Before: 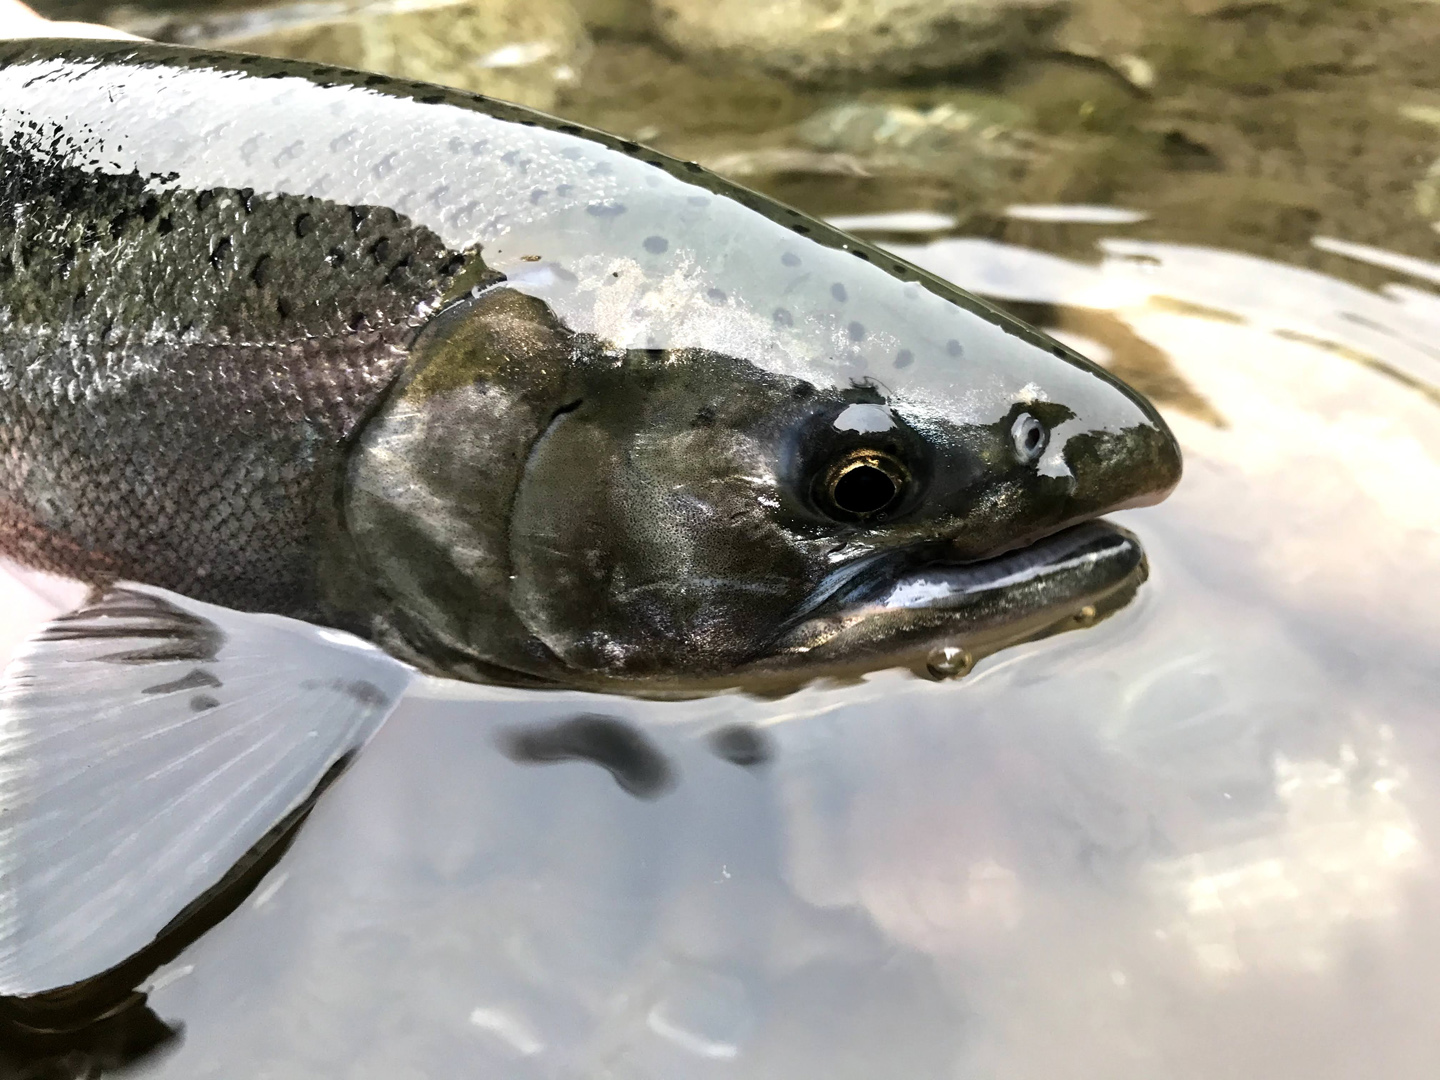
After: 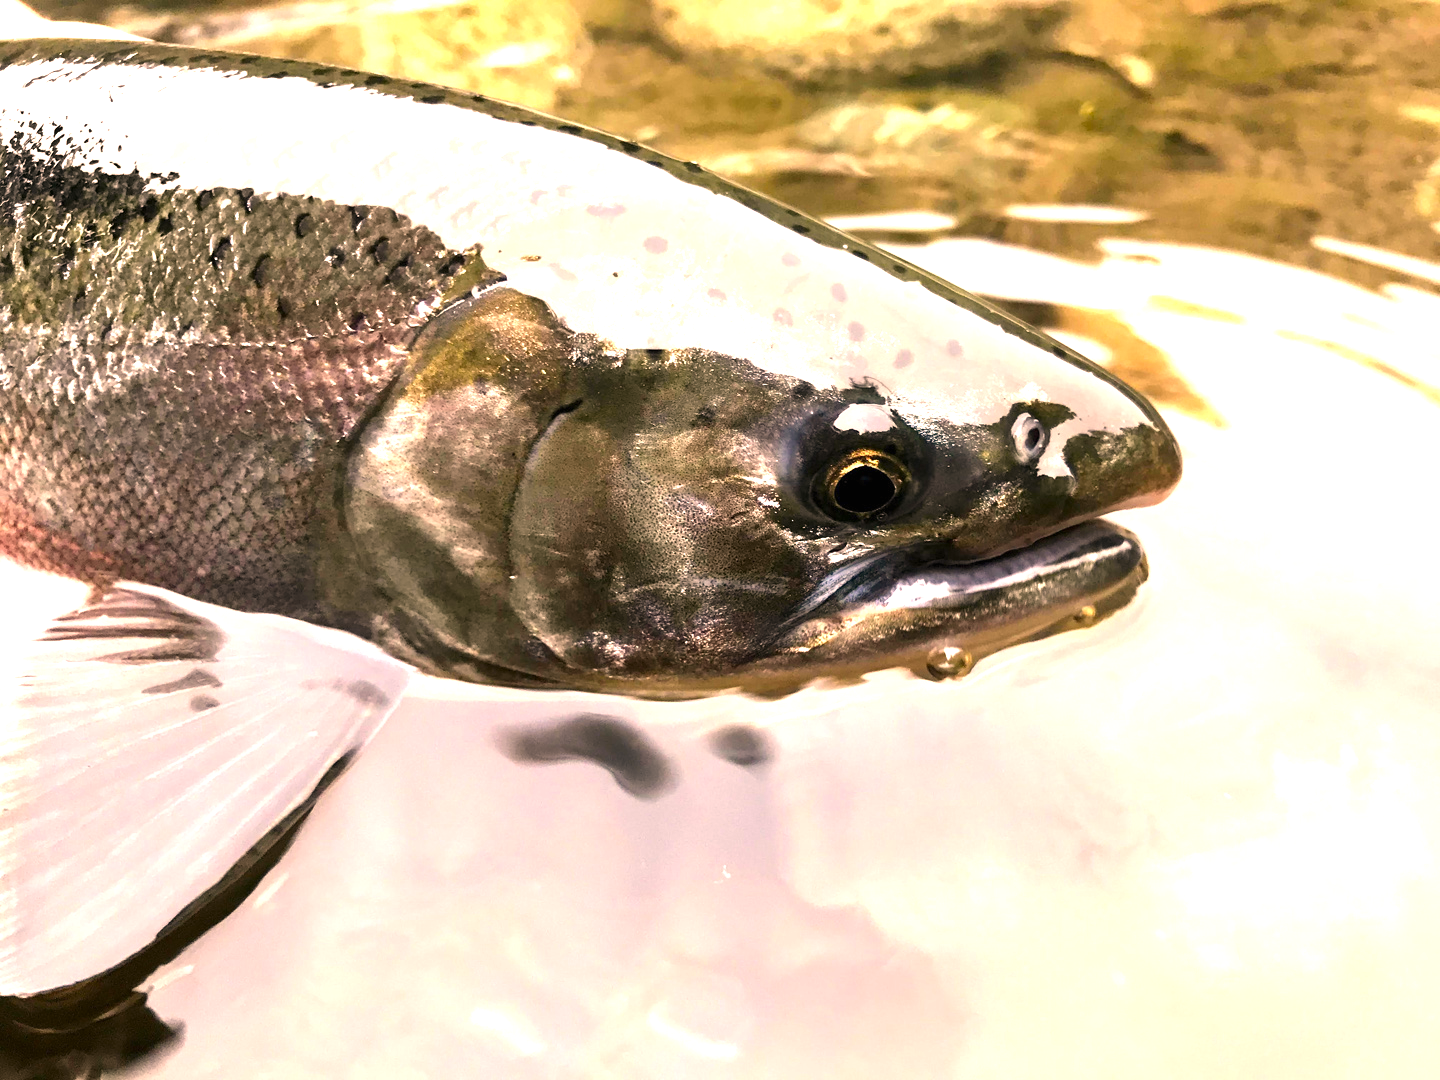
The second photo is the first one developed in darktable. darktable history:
exposure: black level correction 0, exposure 1.099 EV, compensate highlight preservation false
color correction: highlights a* 17.87, highlights b* 19.09
